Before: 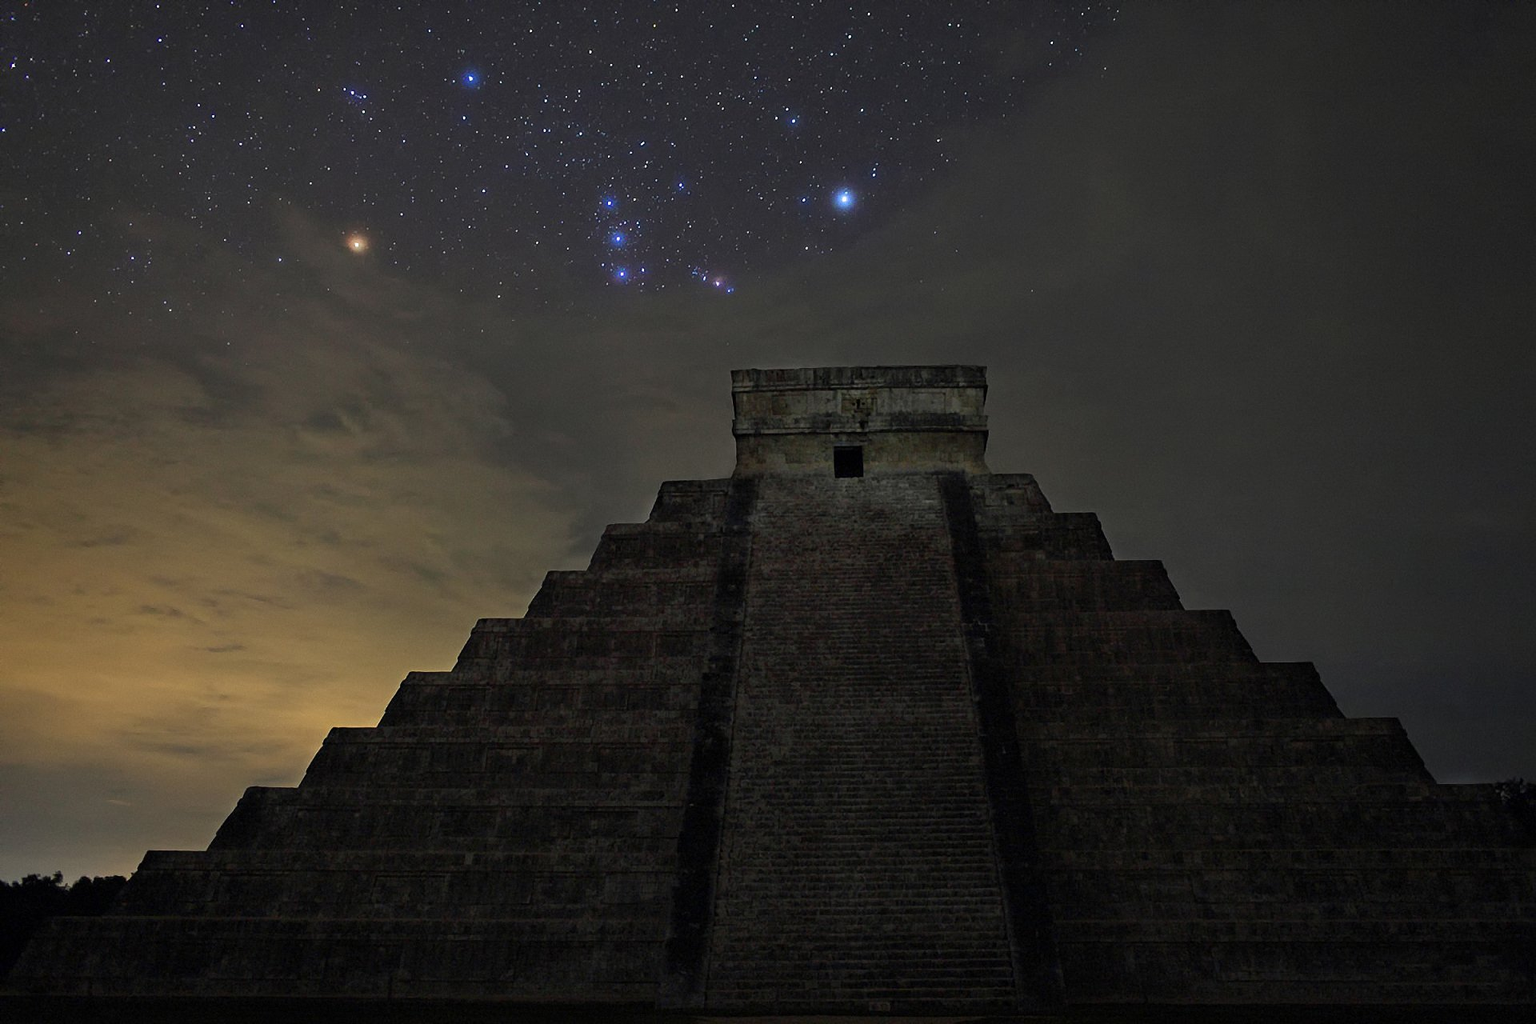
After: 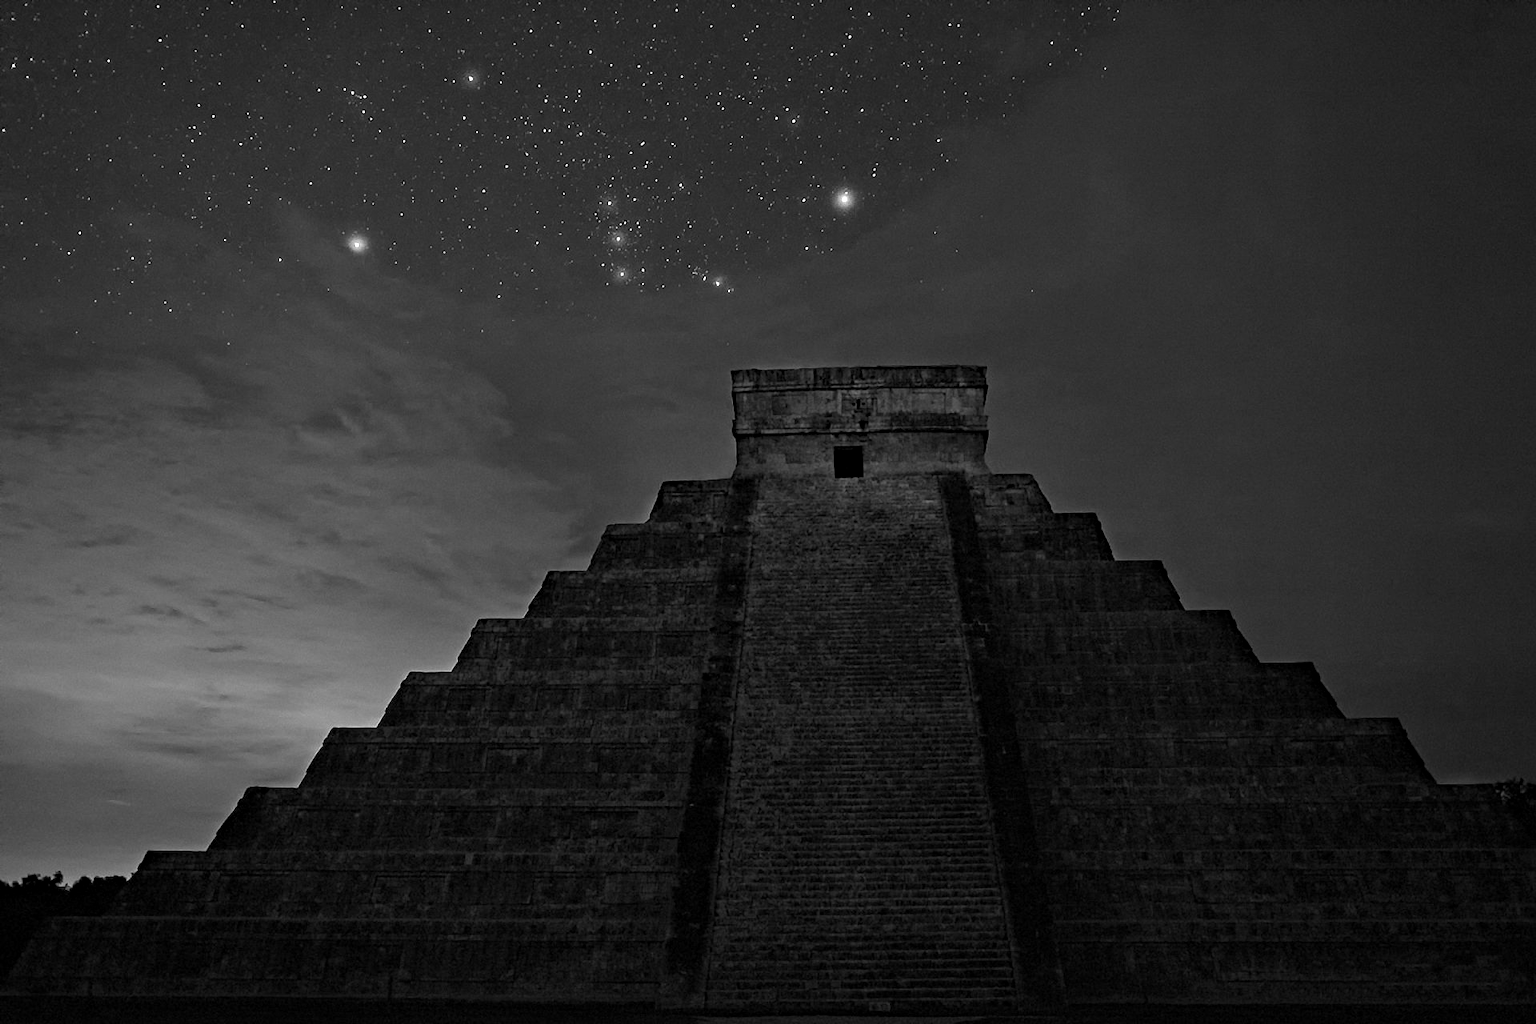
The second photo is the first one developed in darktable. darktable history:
contrast equalizer: y [[0.5, 0.501, 0.525, 0.597, 0.58, 0.514], [0.5 ×6], [0.5 ×6], [0 ×6], [0 ×6]]
monochrome: on, module defaults
